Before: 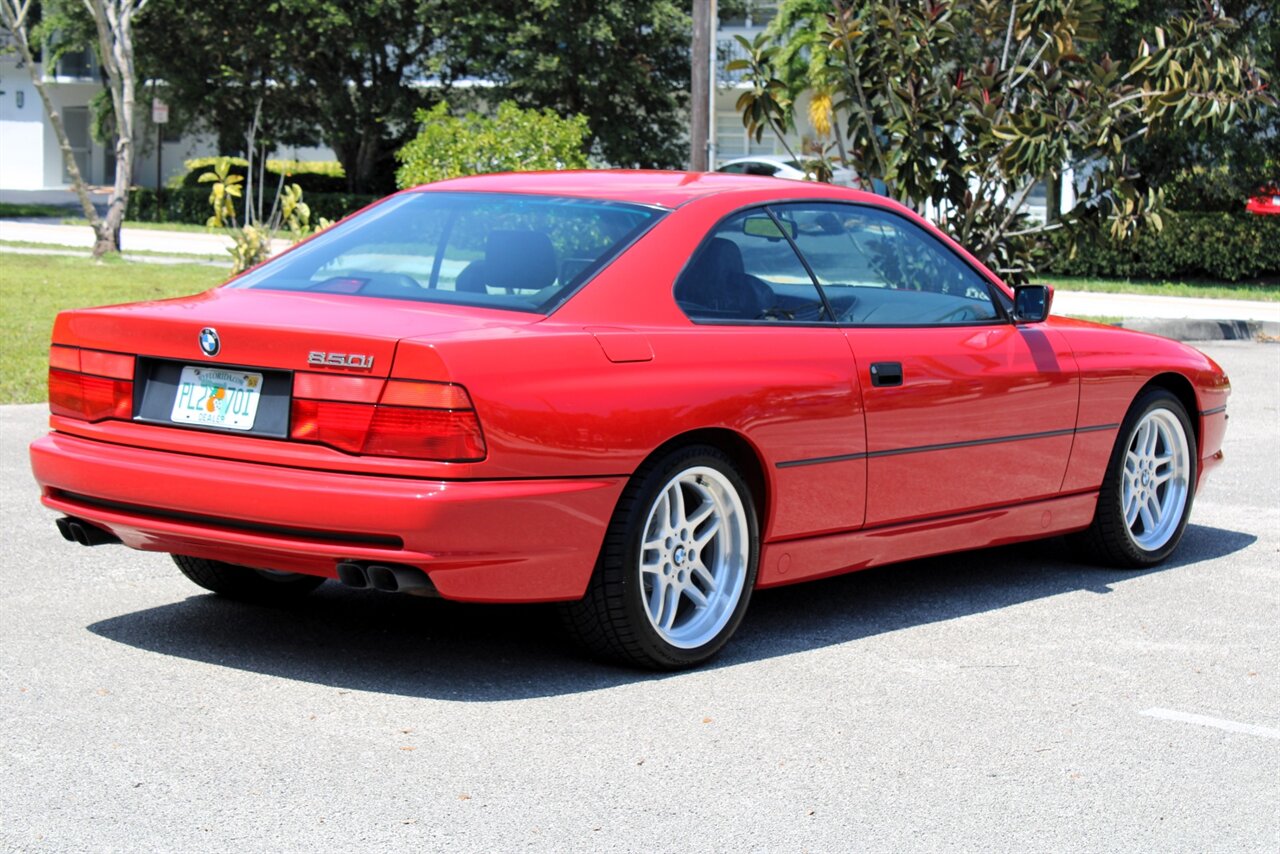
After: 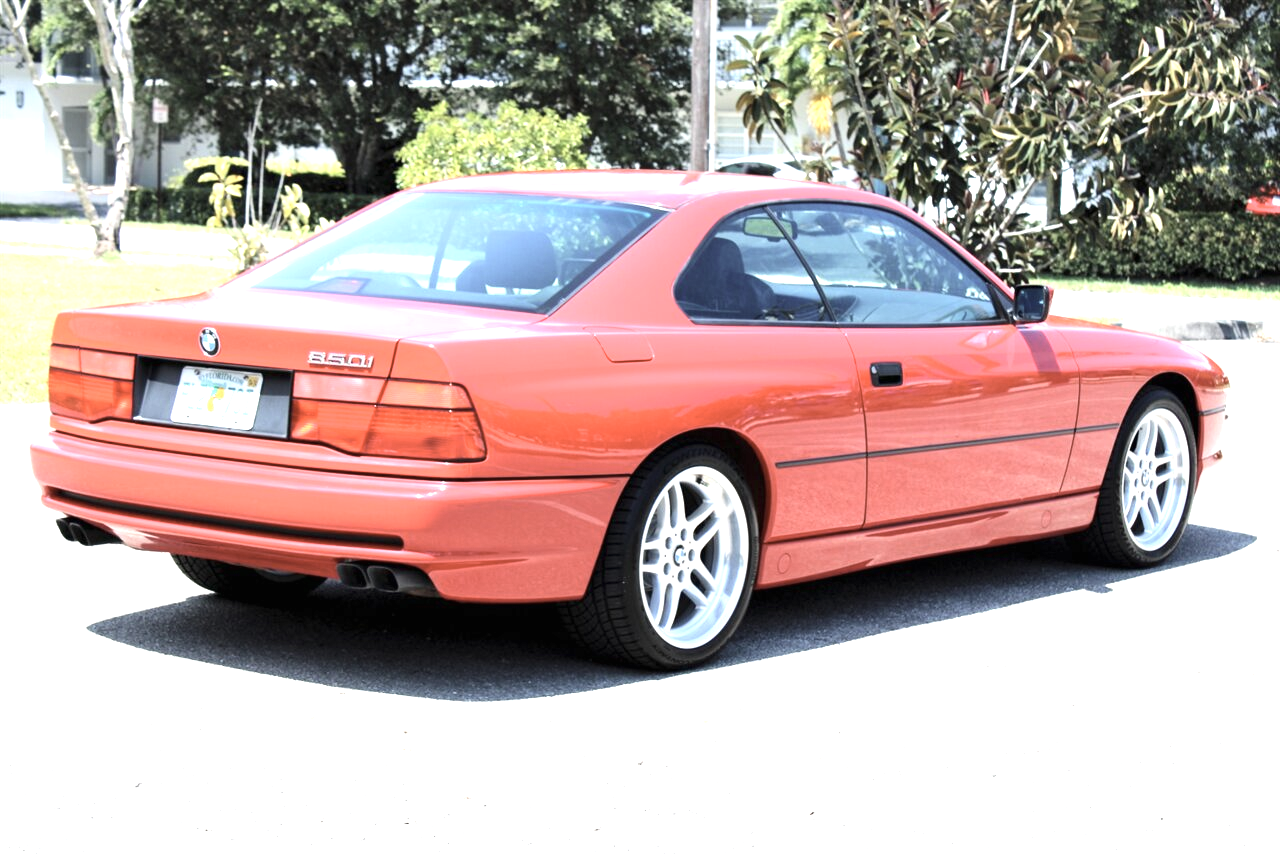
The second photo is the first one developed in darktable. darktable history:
exposure: black level correction 0, exposure 1.284 EV, compensate highlight preservation false
contrast brightness saturation: contrast 0.102, saturation -0.36
